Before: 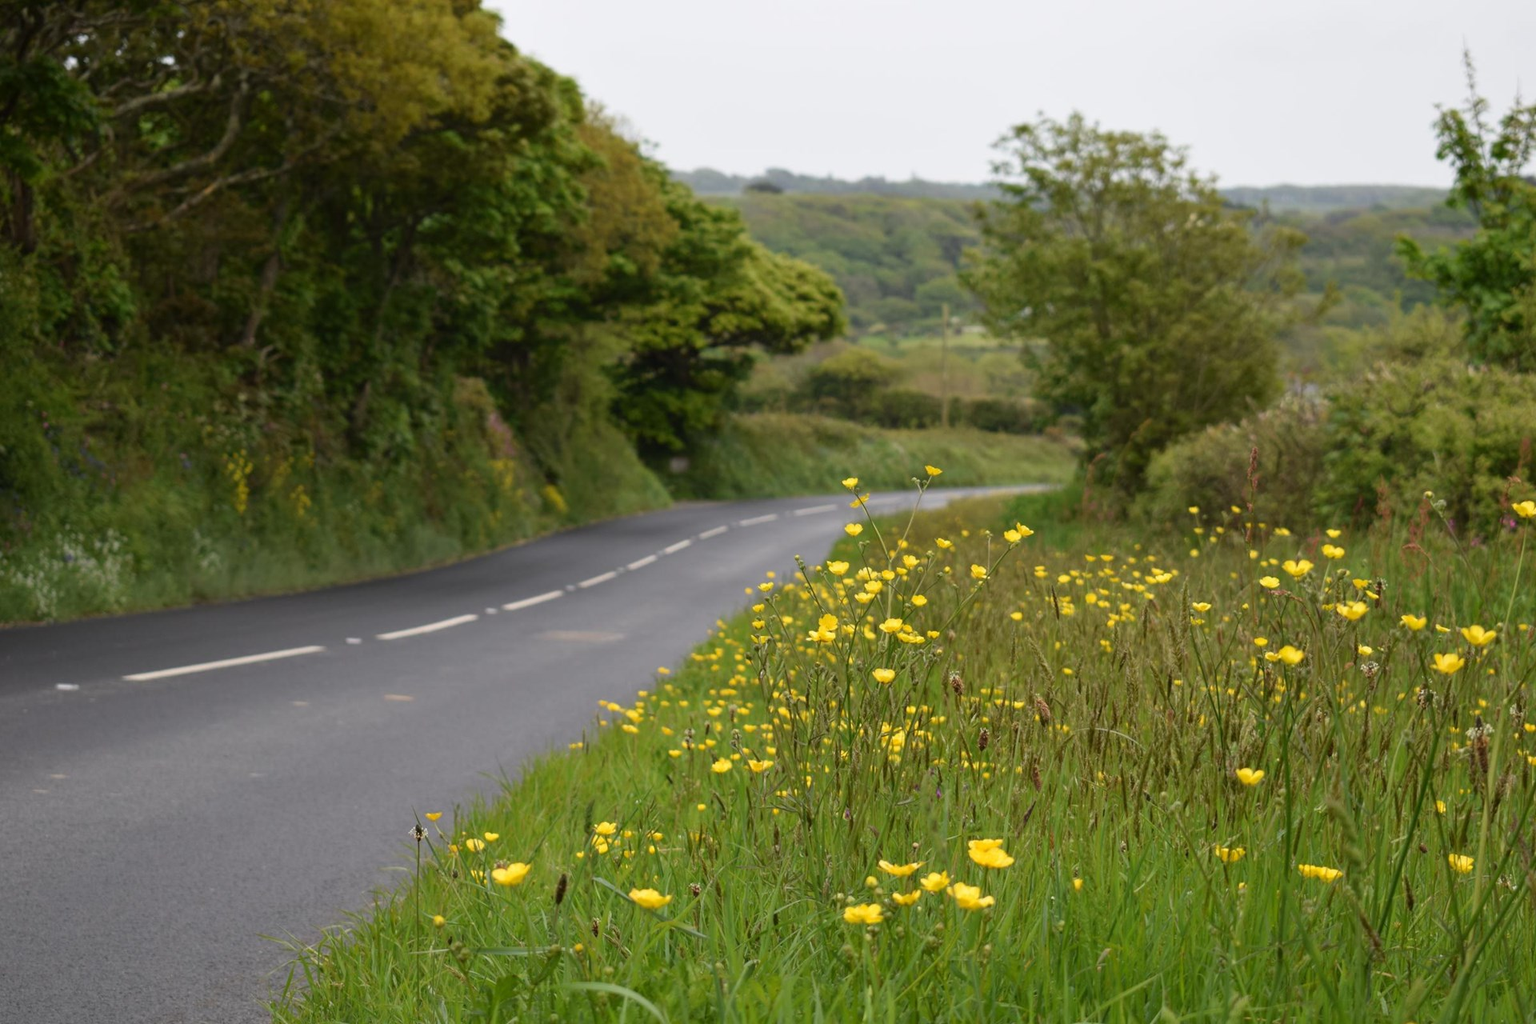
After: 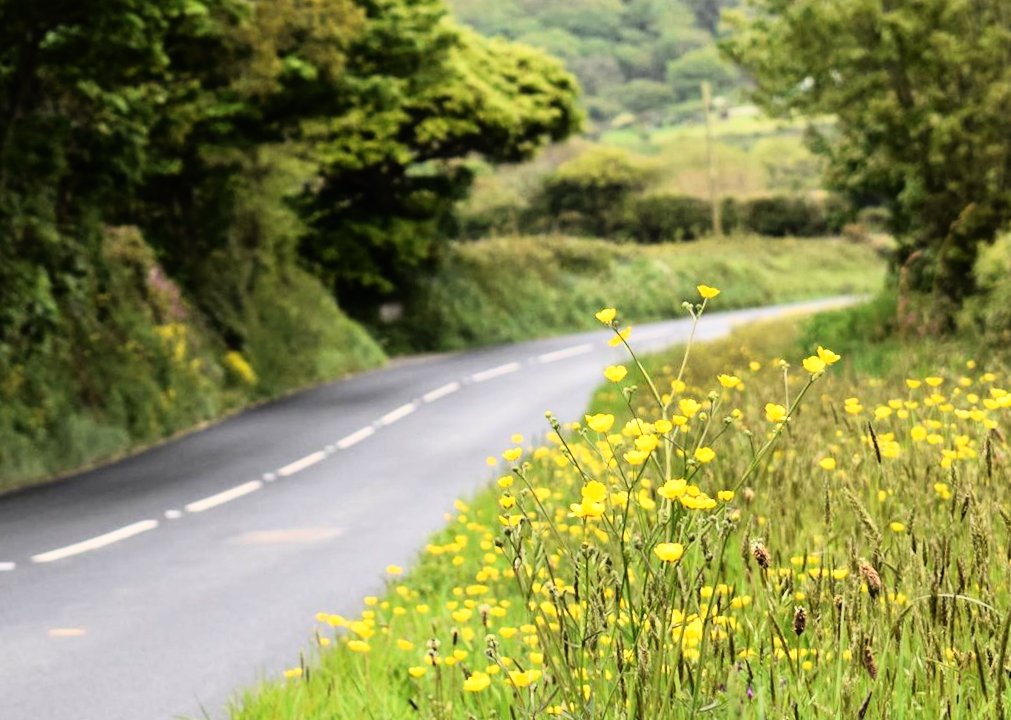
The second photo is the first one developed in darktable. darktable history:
crop: left 25%, top 25%, right 25%, bottom 25%
rotate and perspective: rotation -4.98°, automatic cropping off
rgb curve: curves: ch0 [(0, 0) (0.21, 0.15) (0.24, 0.21) (0.5, 0.75) (0.75, 0.96) (0.89, 0.99) (1, 1)]; ch1 [(0, 0.02) (0.21, 0.13) (0.25, 0.2) (0.5, 0.67) (0.75, 0.9) (0.89, 0.97) (1, 1)]; ch2 [(0, 0.02) (0.21, 0.13) (0.25, 0.2) (0.5, 0.67) (0.75, 0.9) (0.89, 0.97) (1, 1)], compensate middle gray true
